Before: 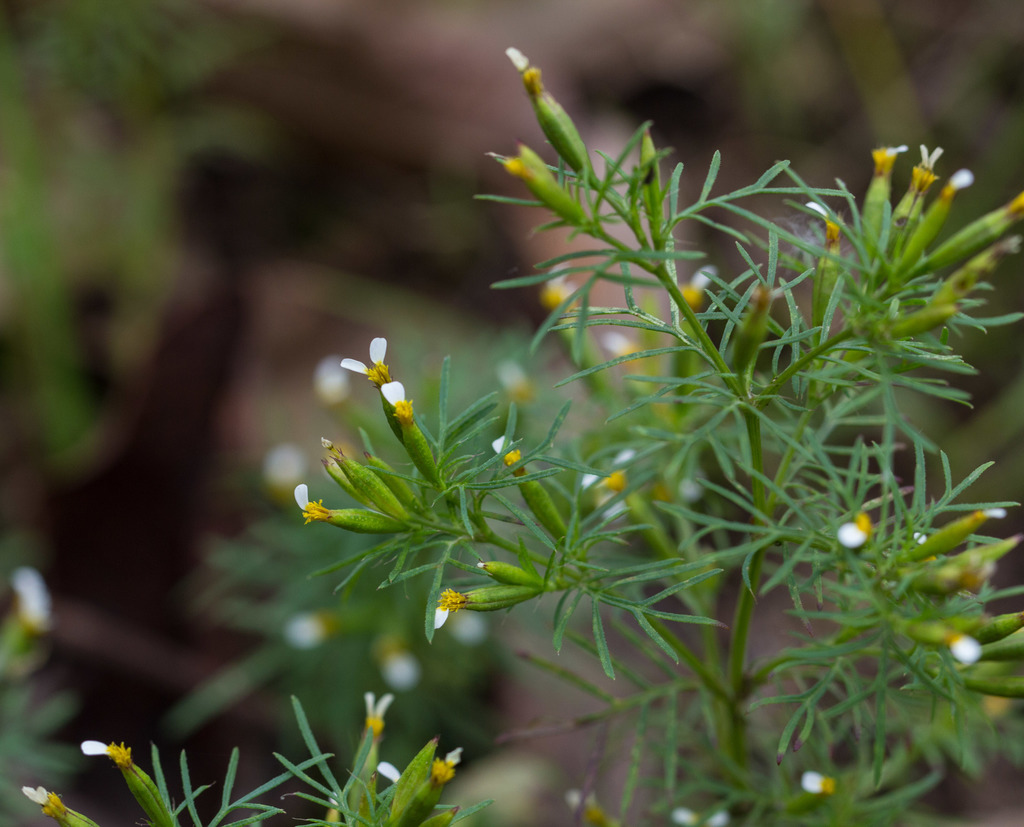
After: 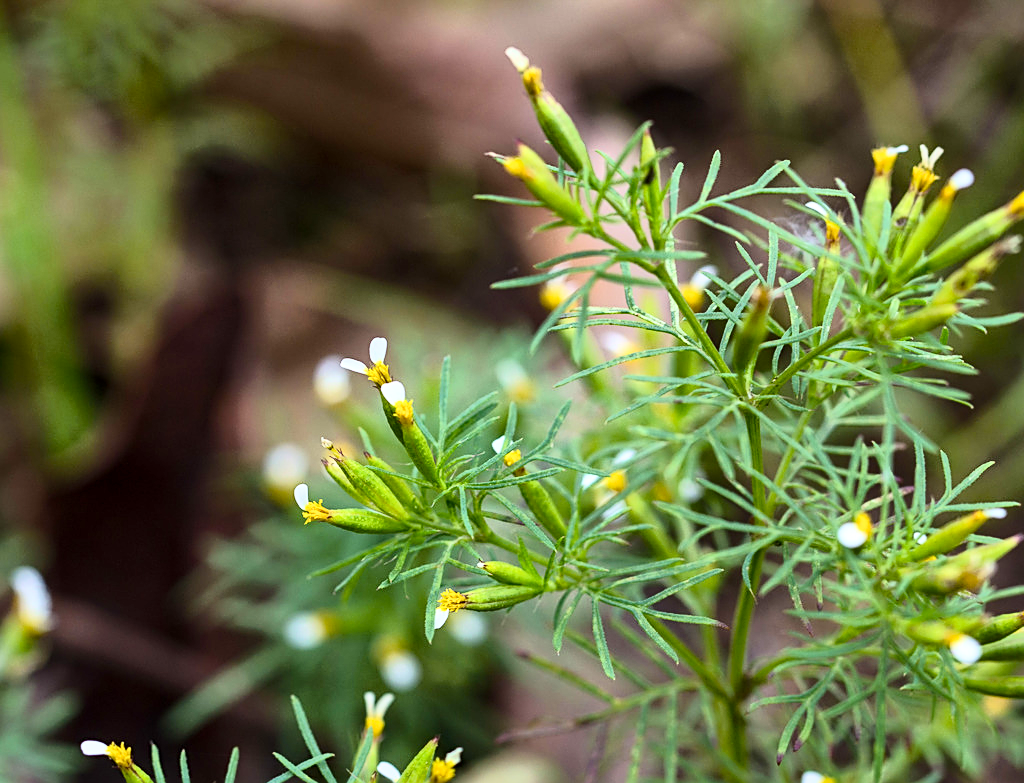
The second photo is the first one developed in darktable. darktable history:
sharpen: on, module defaults
shadows and highlights: shadows 36.97, highlights -27.75, soften with gaussian
tone curve: curves: ch0 [(0, 0) (0.003, 0.003) (0.011, 0.013) (0.025, 0.029) (0.044, 0.052) (0.069, 0.081) (0.1, 0.116) (0.136, 0.158) (0.177, 0.207) (0.224, 0.268) (0.277, 0.373) (0.335, 0.465) (0.399, 0.565) (0.468, 0.674) (0.543, 0.79) (0.623, 0.853) (0.709, 0.918) (0.801, 0.956) (0.898, 0.977) (1, 1)], color space Lab, independent channels, preserve colors none
local contrast: mode bilateral grid, contrast 21, coarseness 50, detail 120%, midtone range 0.2
velvia: strength 31.92%, mid-tones bias 0.2
crop and rotate: top 0.004%, bottom 5.23%
